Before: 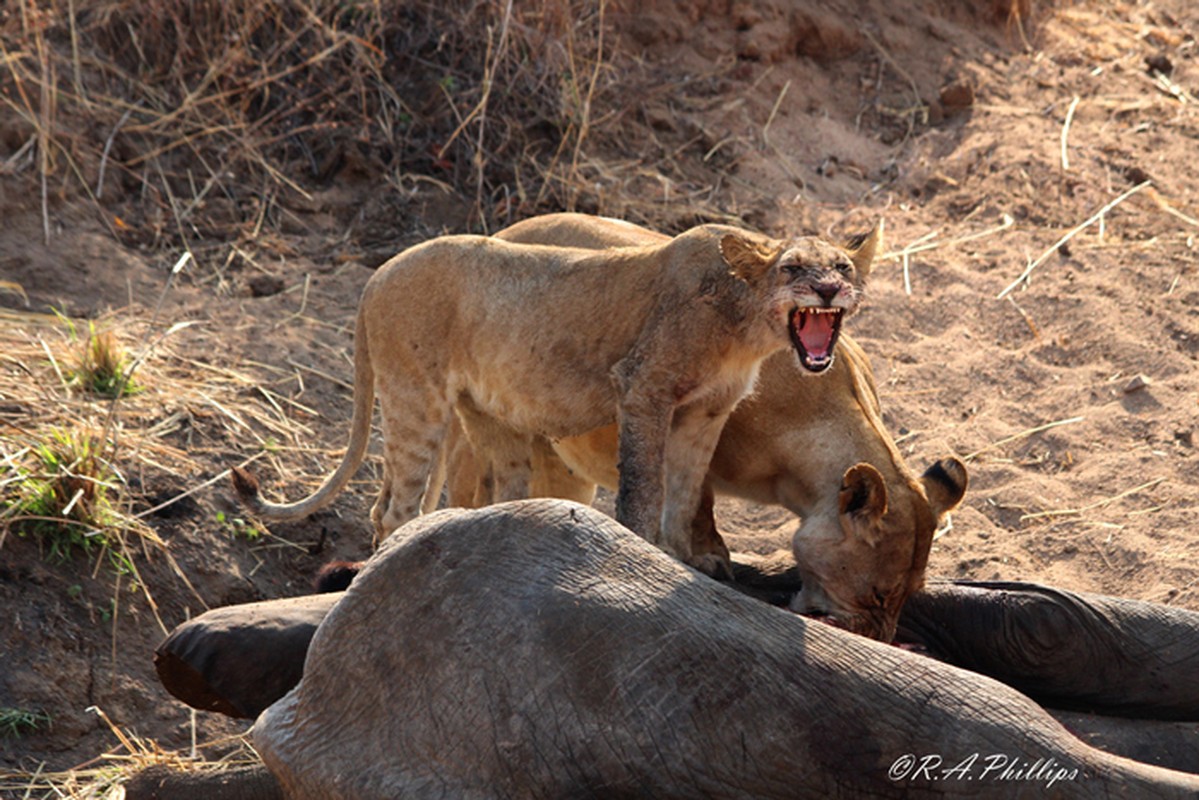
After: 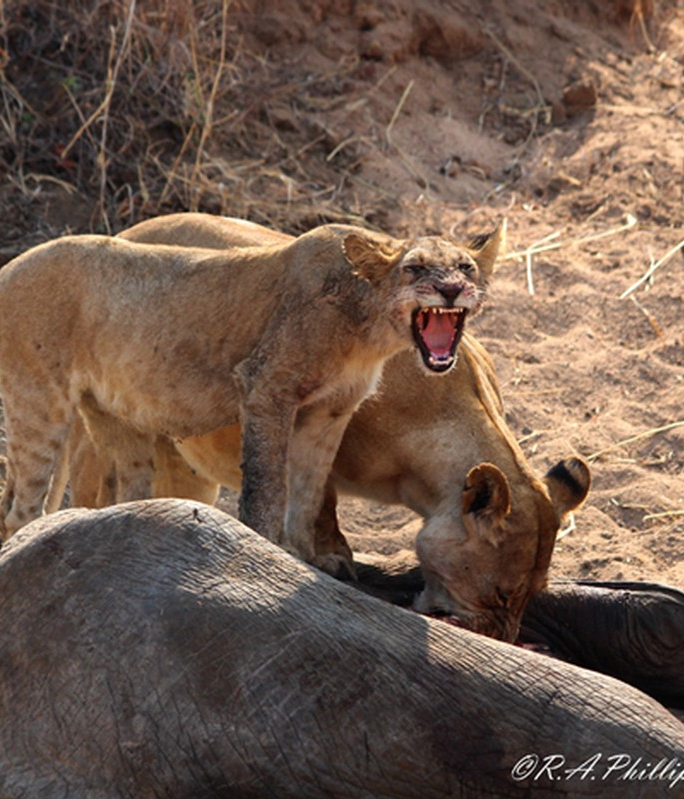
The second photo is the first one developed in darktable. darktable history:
crop: left 31.468%, top 0.011%, right 11.45%
